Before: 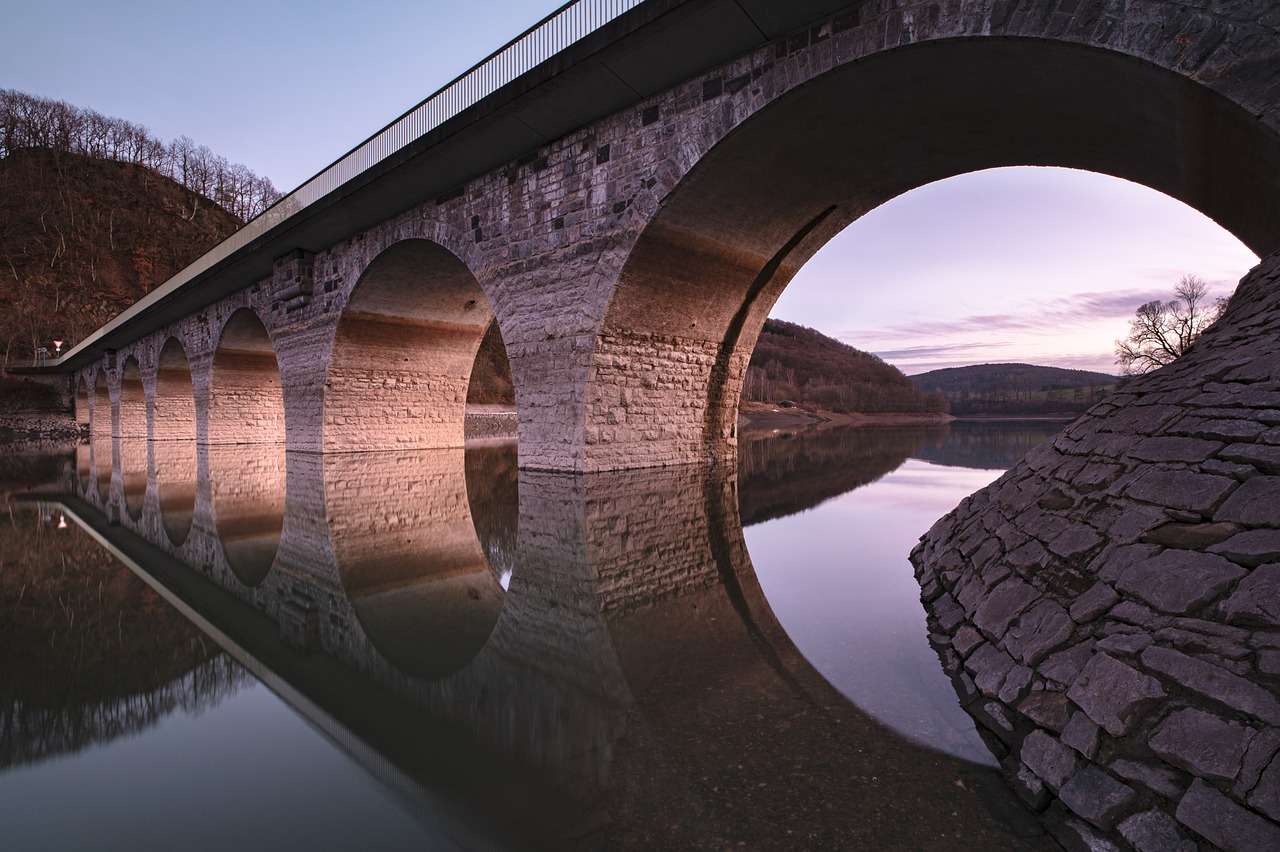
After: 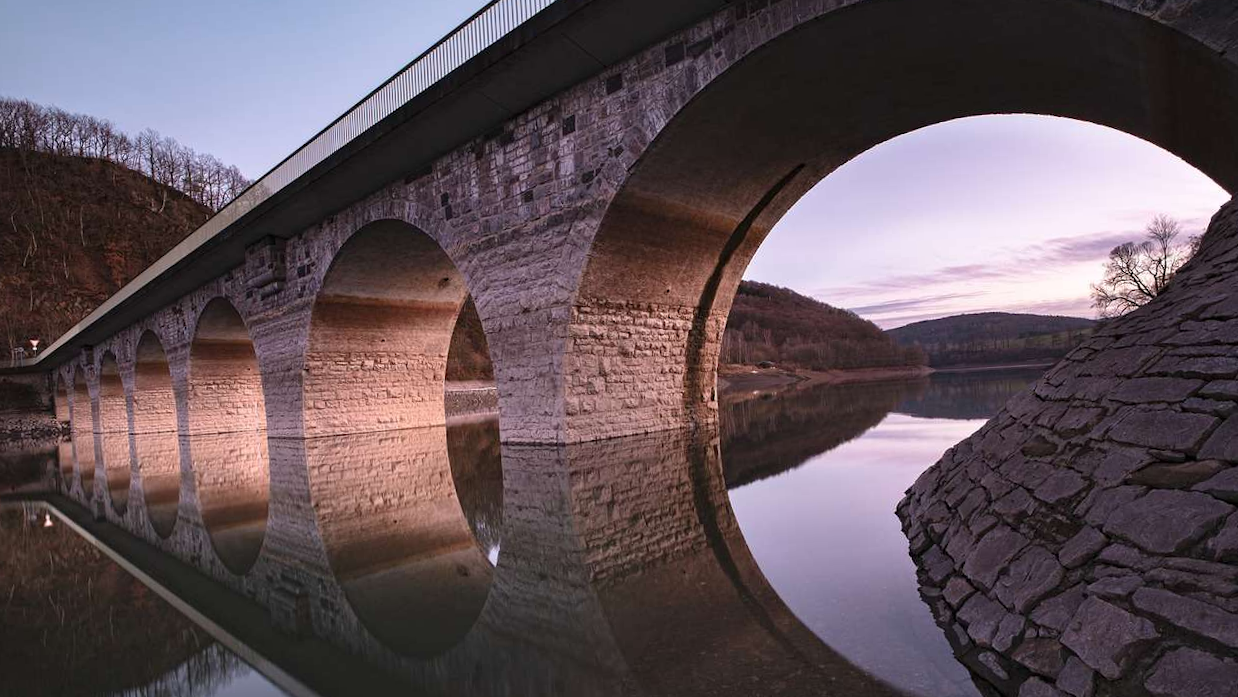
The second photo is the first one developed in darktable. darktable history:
crop and rotate: top 0%, bottom 11.49%
rotate and perspective: rotation -3°, crop left 0.031, crop right 0.968, crop top 0.07, crop bottom 0.93
